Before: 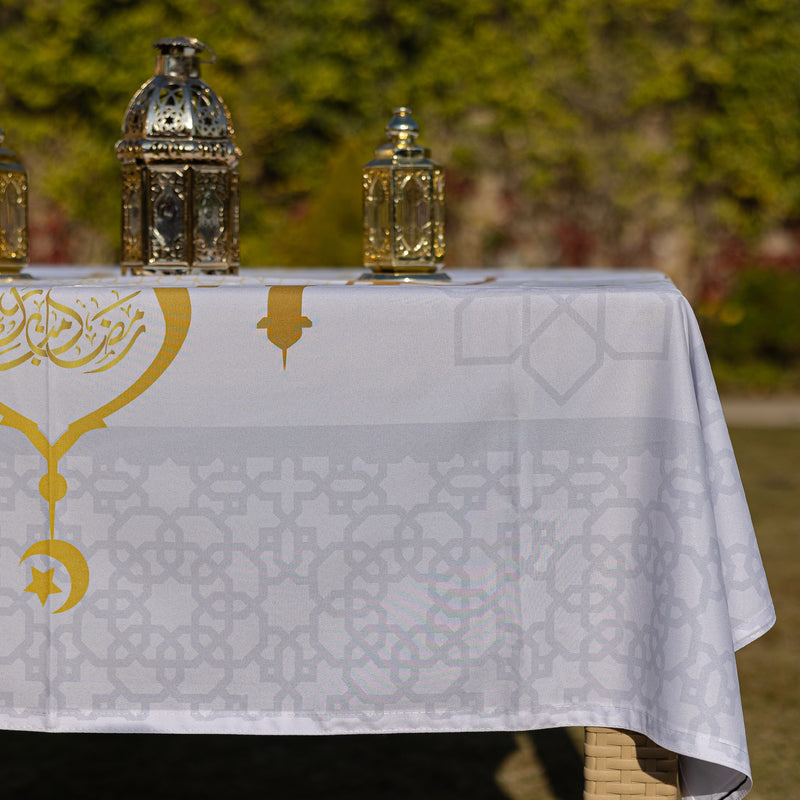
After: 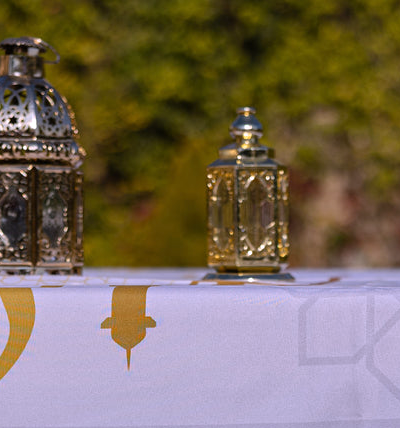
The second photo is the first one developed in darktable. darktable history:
white balance: red 1.042, blue 1.17
tone equalizer: on, module defaults
crop: left 19.556%, right 30.401%, bottom 46.458%
